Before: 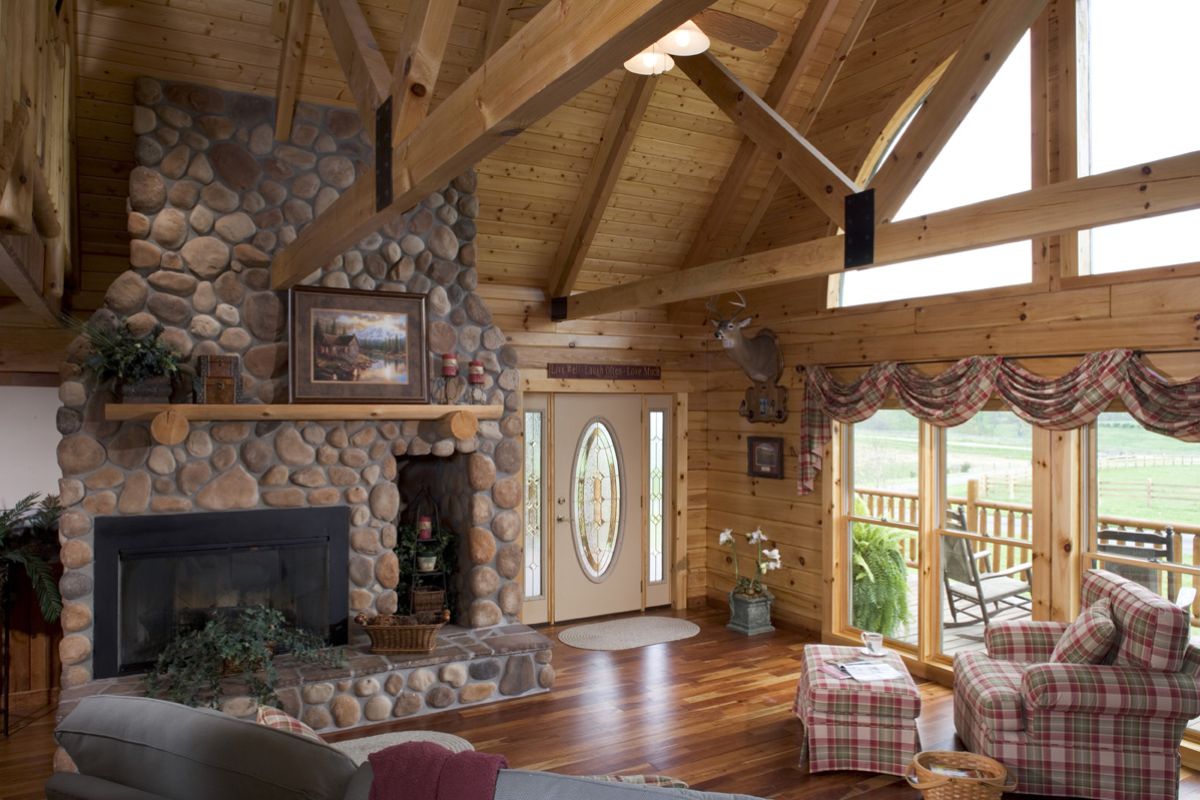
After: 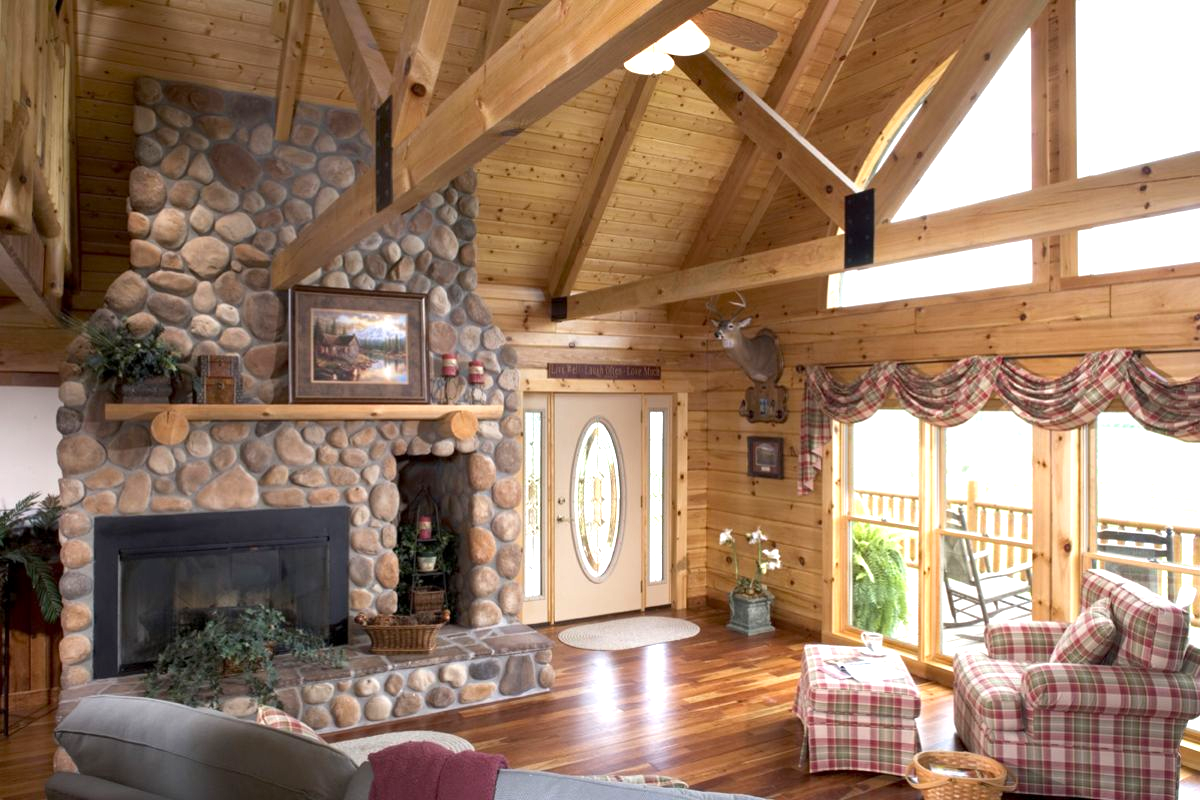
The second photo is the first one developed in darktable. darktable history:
exposure: black level correction 0.001, exposure 0.963 EV, compensate highlight preservation false
